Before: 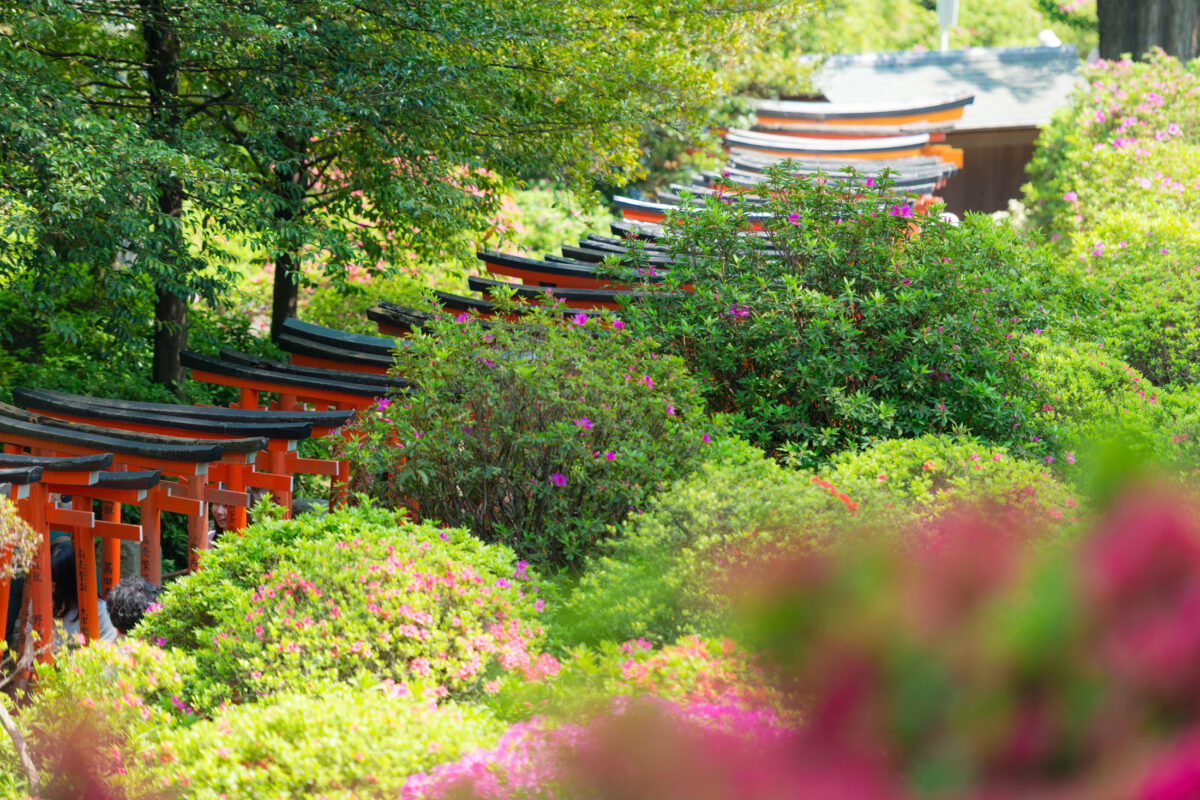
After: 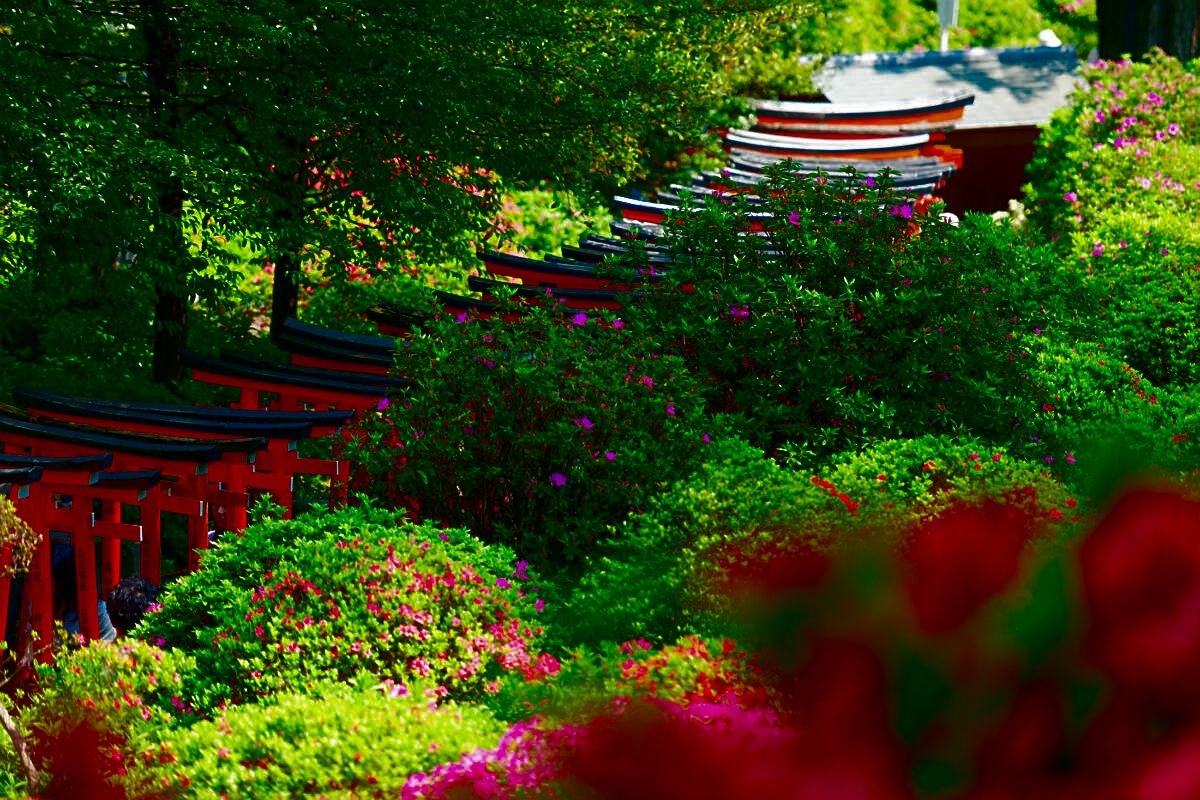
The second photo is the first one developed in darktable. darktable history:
sharpen: on, module defaults
contrast brightness saturation: brightness -0.981, saturation 0.982
